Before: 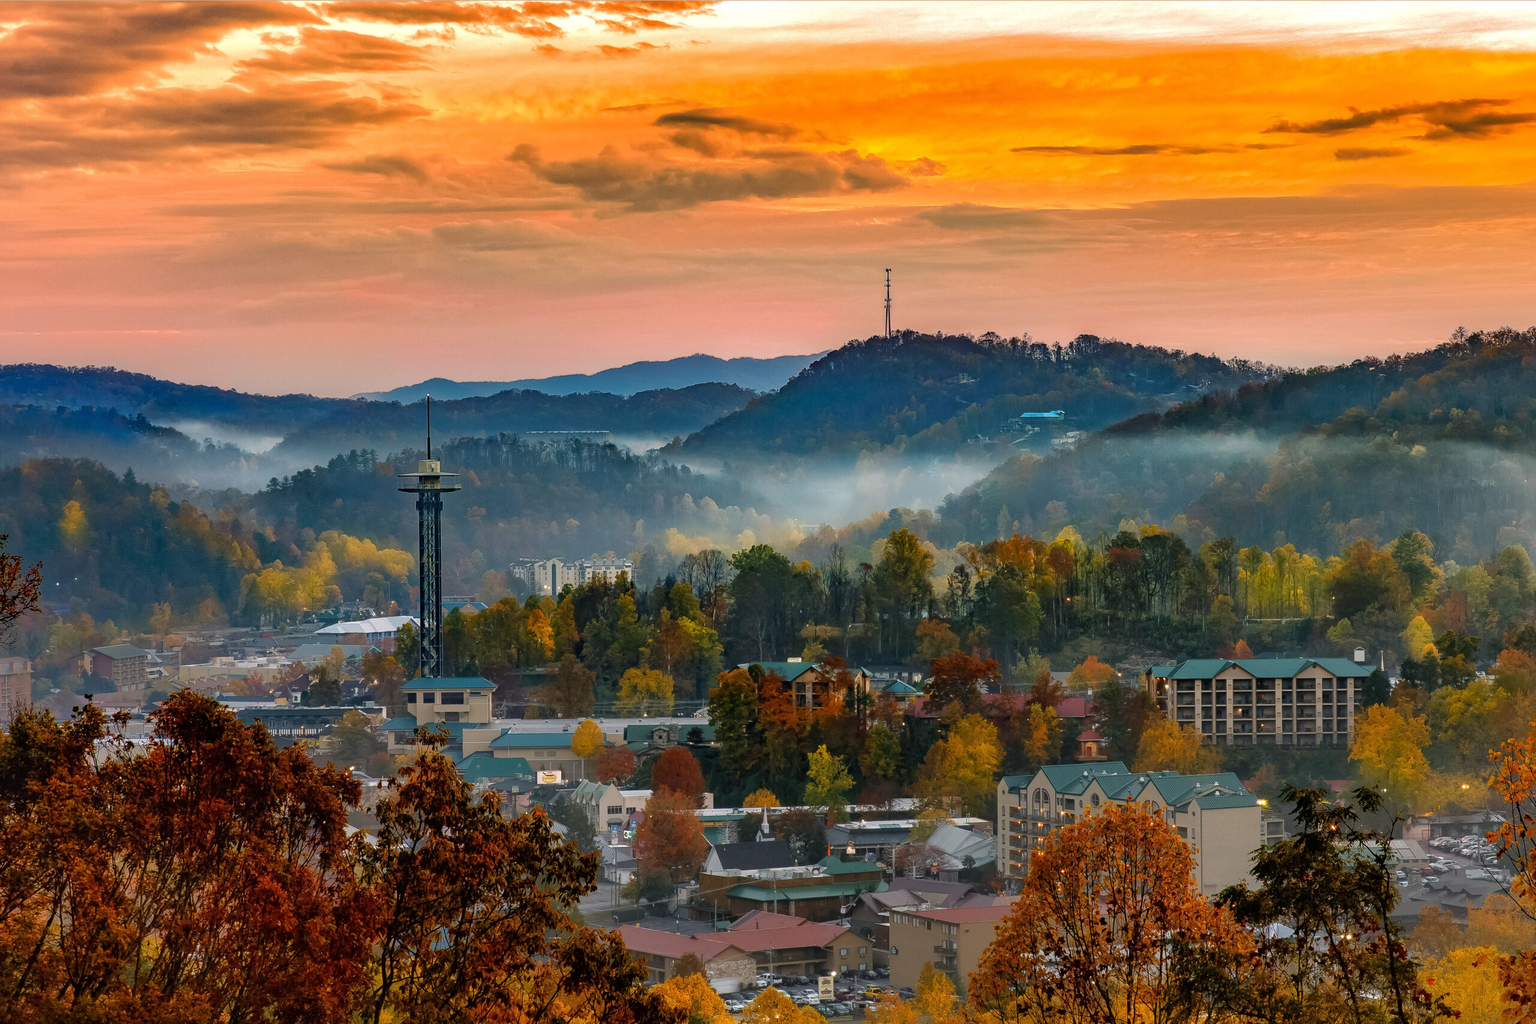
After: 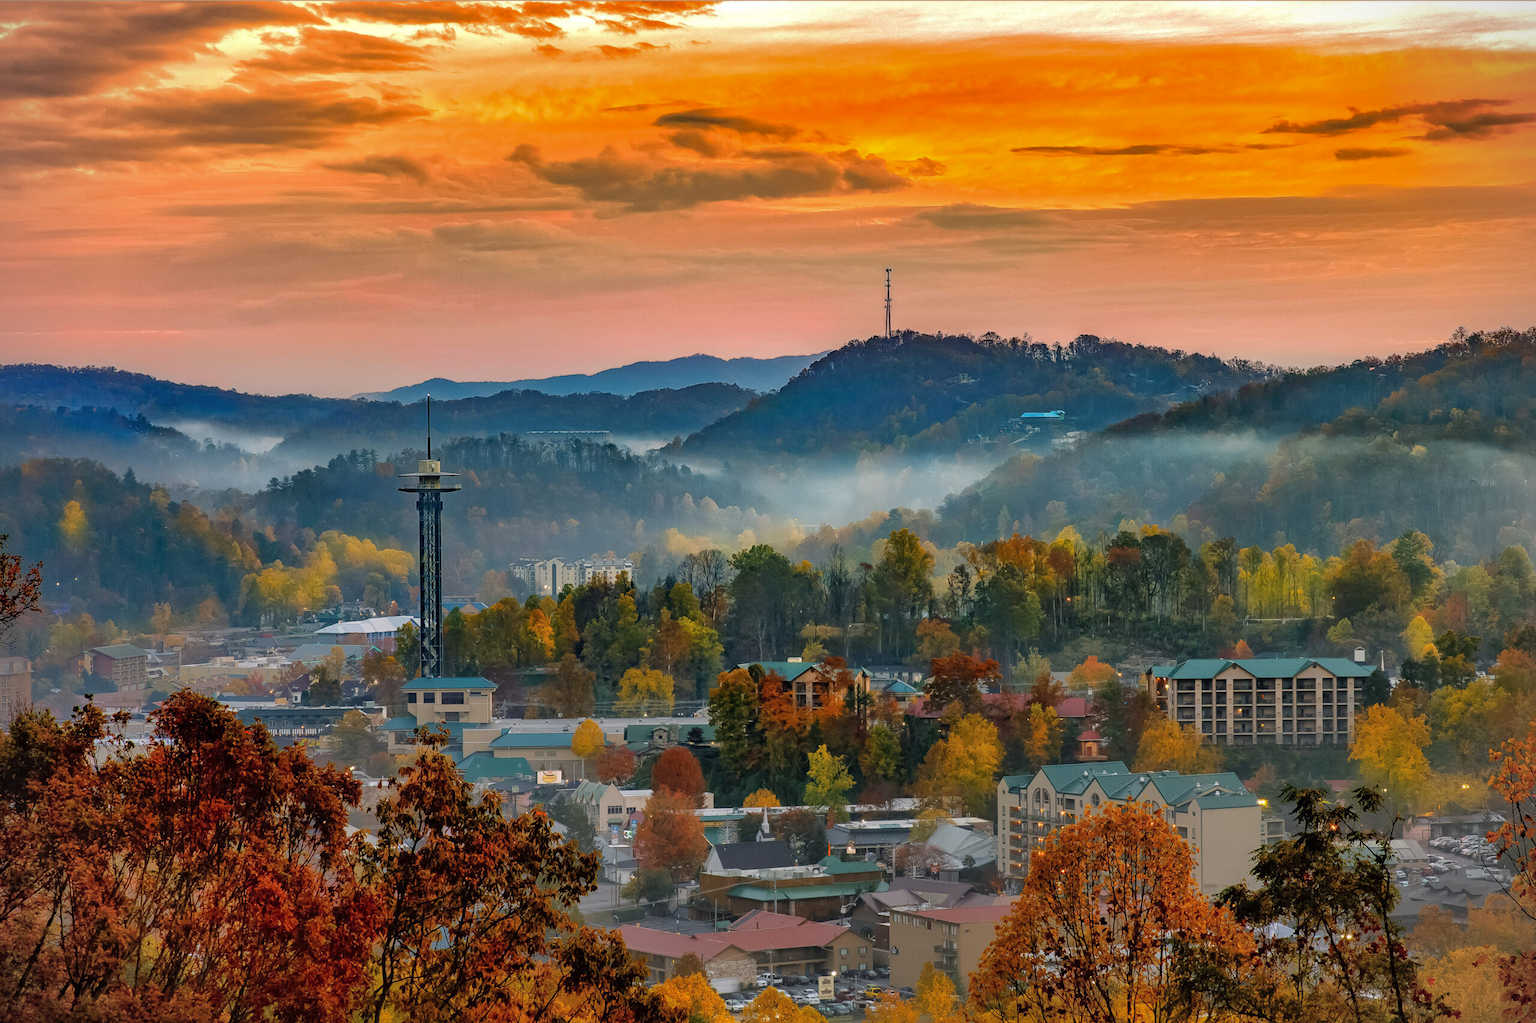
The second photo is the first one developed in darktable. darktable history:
shadows and highlights: highlights color adjustment 89.78%
vignetting: fall-off start 91.65%
